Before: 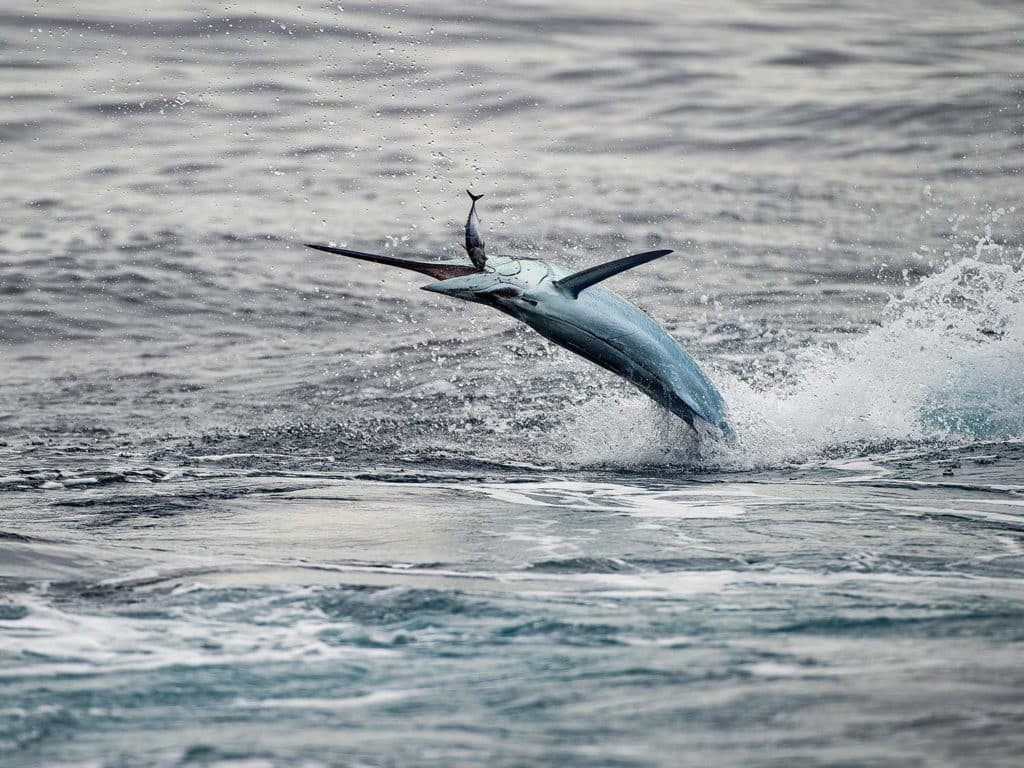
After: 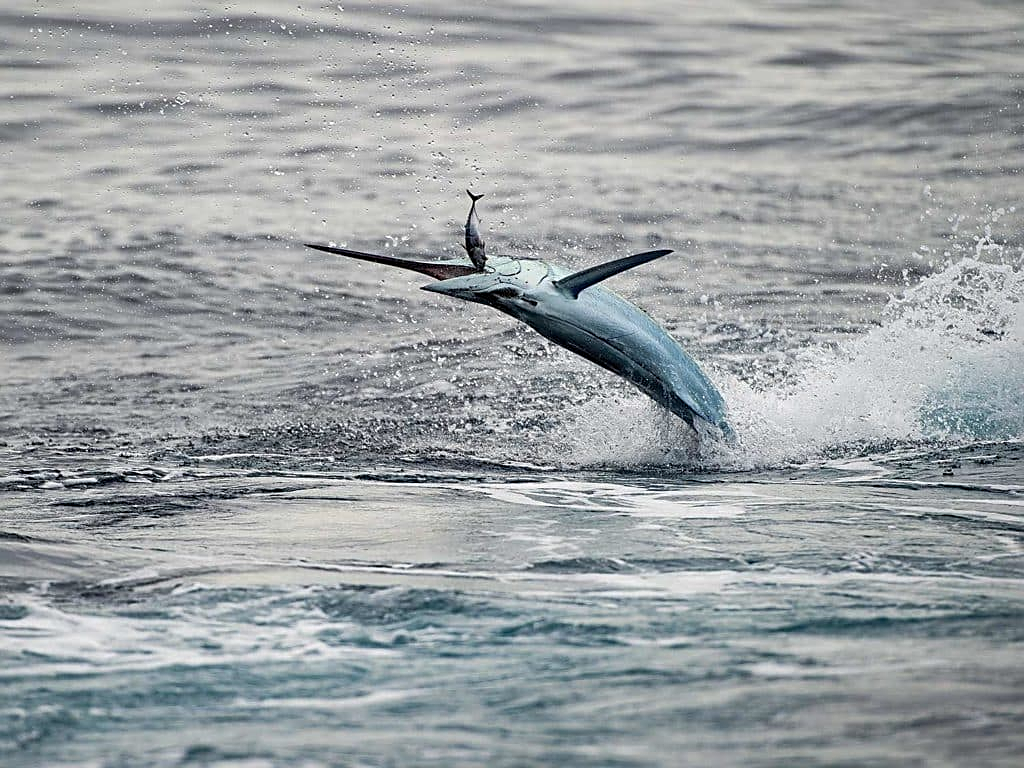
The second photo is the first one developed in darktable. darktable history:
shadows and highlights: radius 334.93, shadows 63.48, highlights 6.06, compress 87.7%, highlights color adjustment 39.73%, soften with gaussian
sharpen: on, module defaults
